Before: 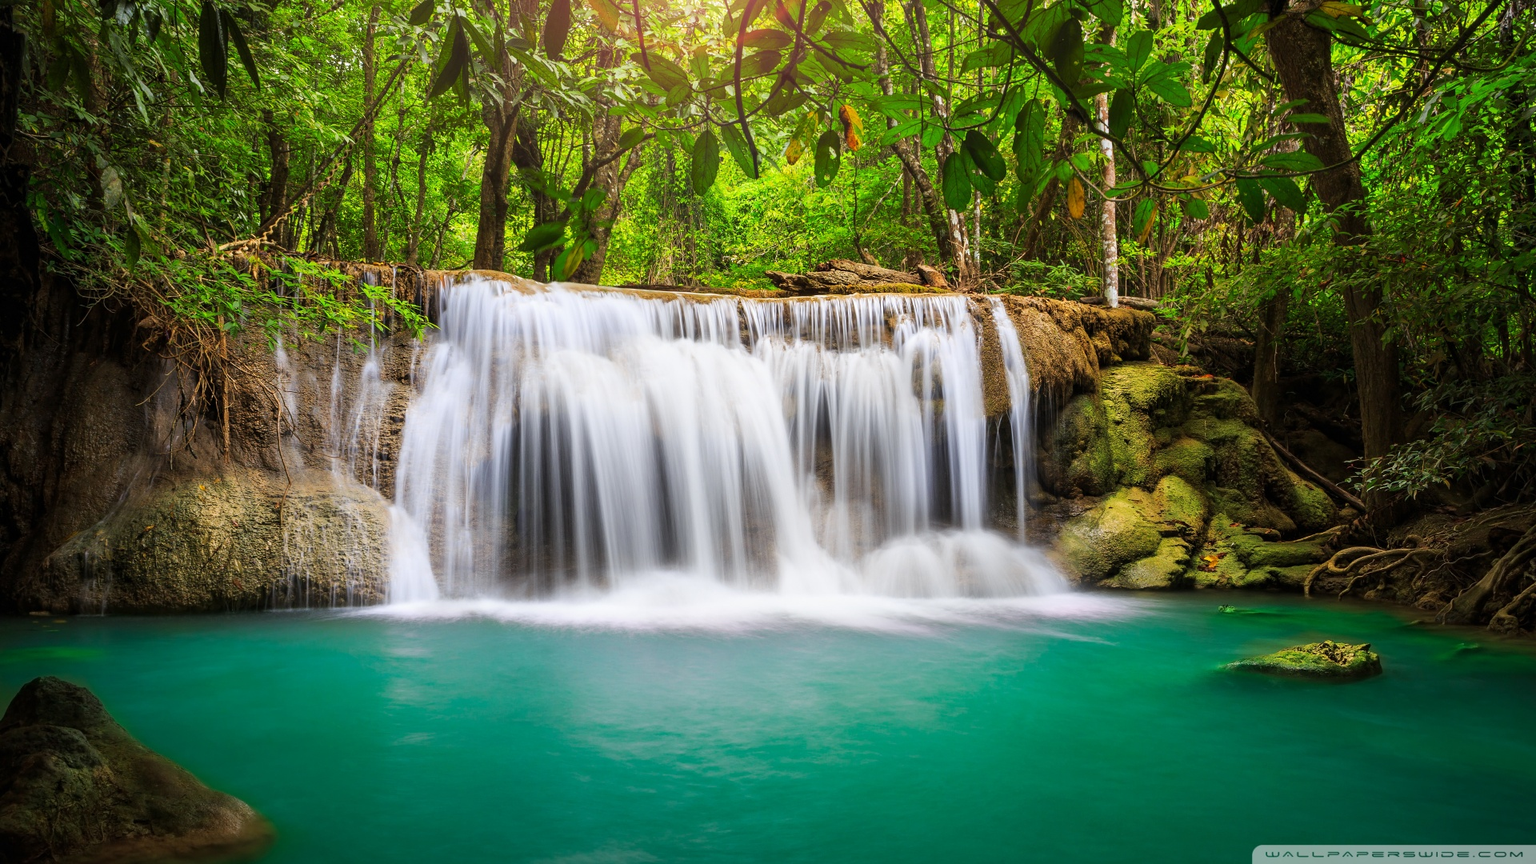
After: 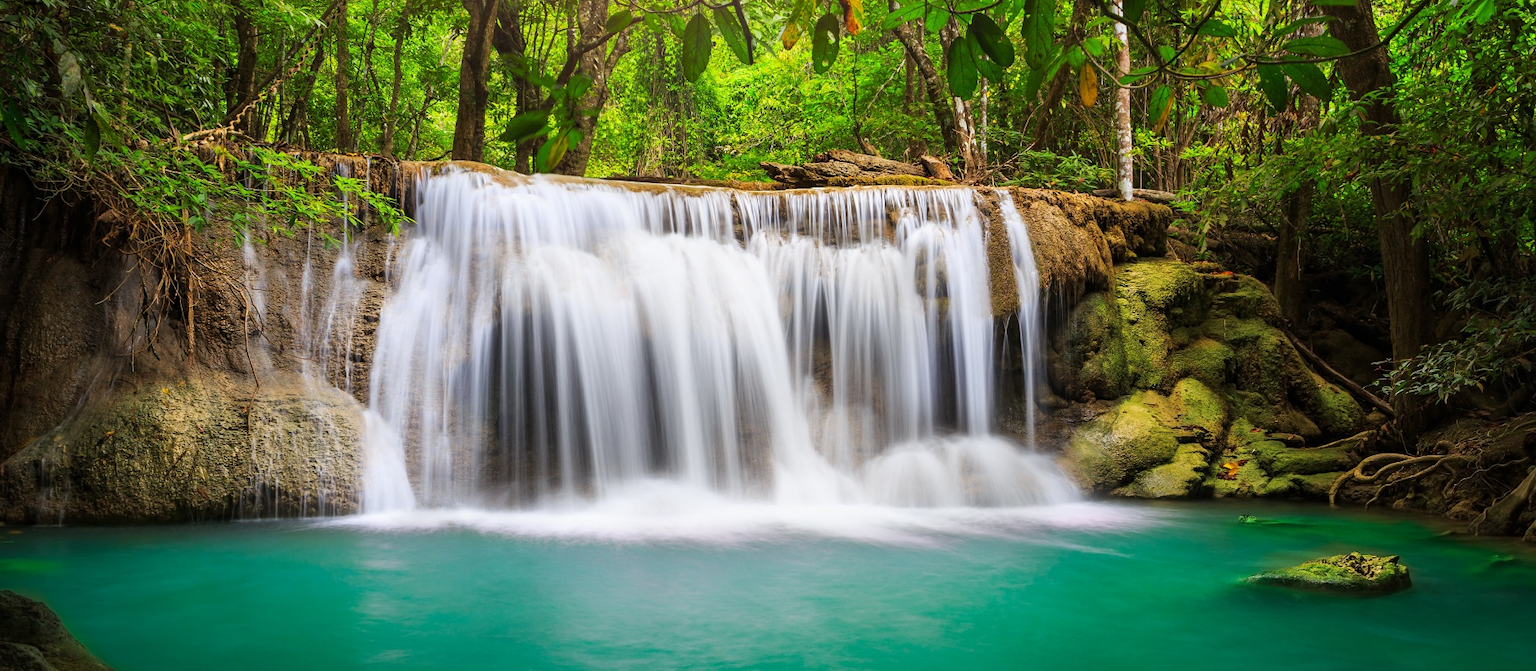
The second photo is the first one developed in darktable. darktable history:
crop and rotate: left 3.01%, top 13.653%, right 2.267%, bottom 12.691%
